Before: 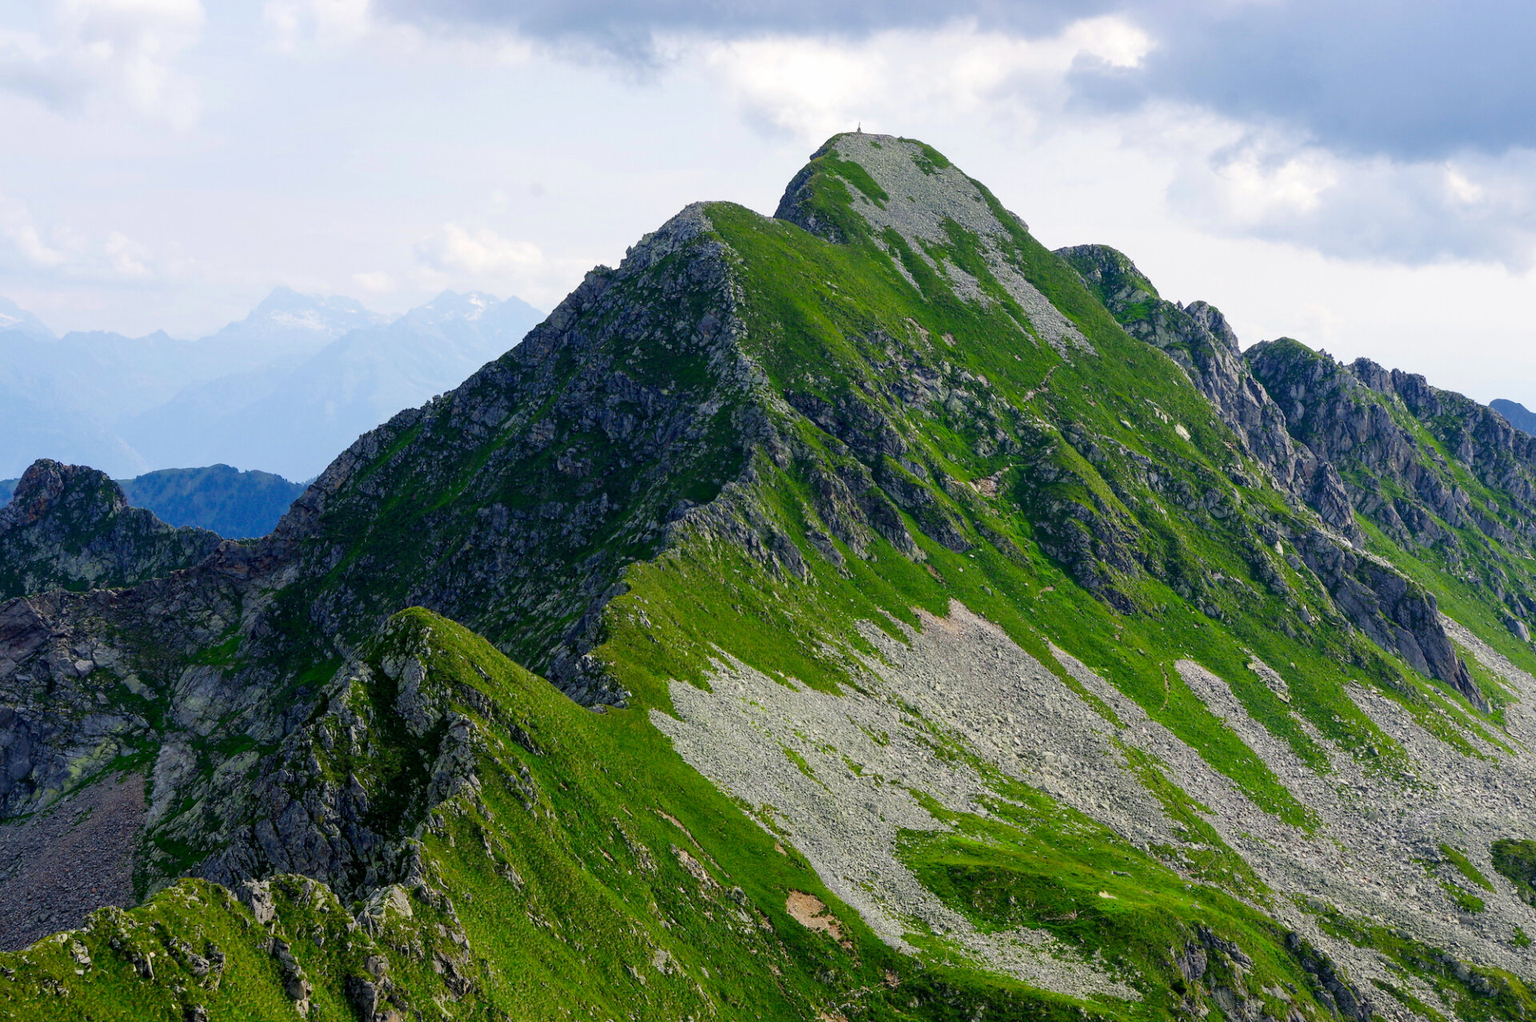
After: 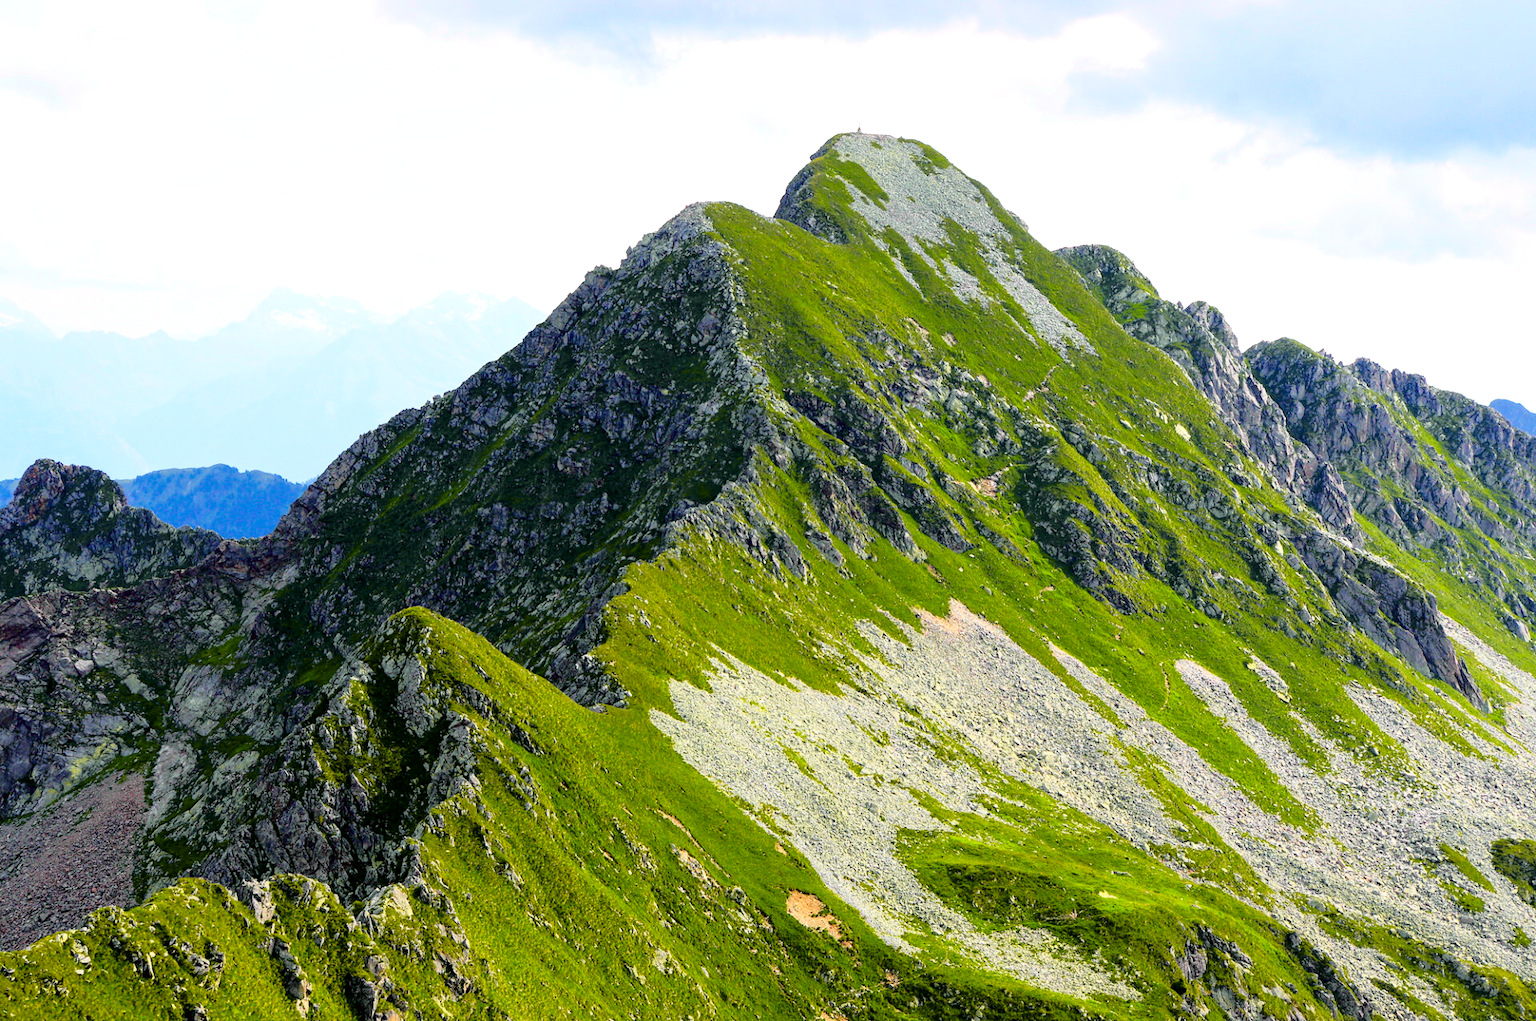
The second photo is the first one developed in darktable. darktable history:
exposure: exposure 0.601 EV, compensate highlight preservation false
tone curve: curves: ch0 [(0, 0) (0.062, 0.023) (0.168, 0.142) (0.359, 0.44) (0.469, 0.544) (0.634, 0.722) (0.839, 0.909) (0.998, 0.978)]; ch1 [(0, 0) (0.437, 0.453) (0.472, 0.47) (0.502, 0.504) (0.527, 0.546) (0.568, 0.619) (0.608, 0.665) (0.669, 0.748) (0.859, 0.899) (1, 1)]; ch2 [(0, 0) (0.33, 0.301) (0.421, 0.443) (0.473, 0.501) (0.504, 0.504) (0.535, 0.564) (0.575, 0.625) (0.608, 0.676) (1, 1)], color space Lab, independent channels, preserve colors none
